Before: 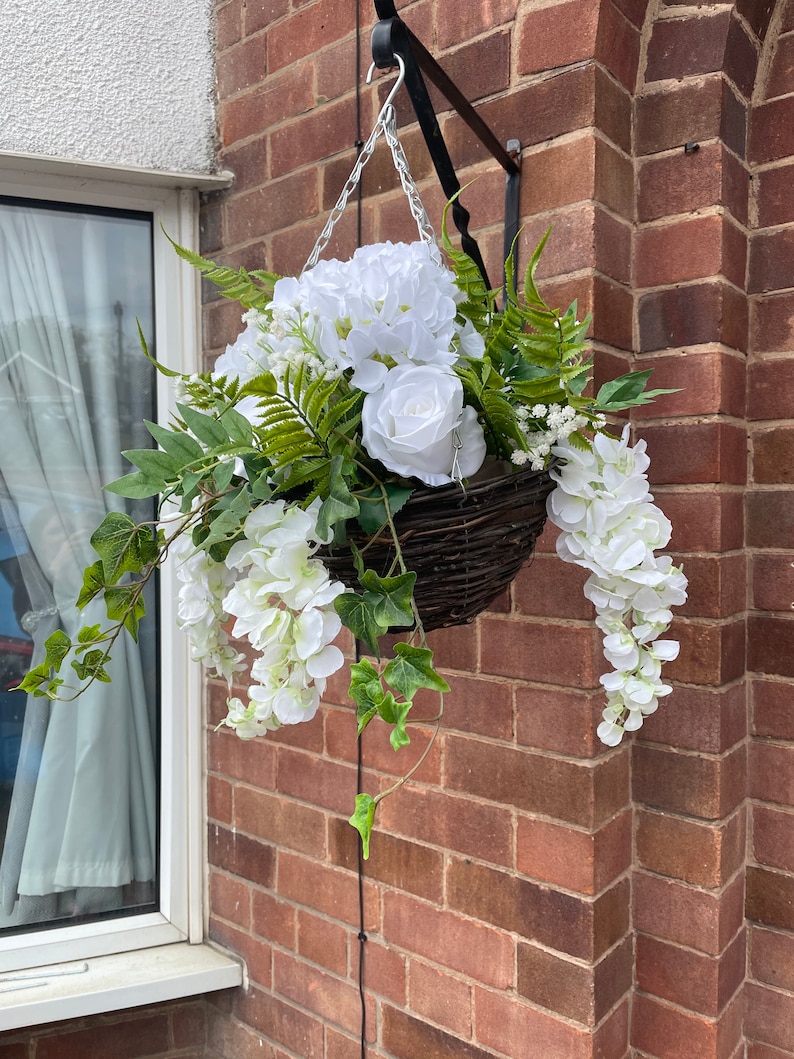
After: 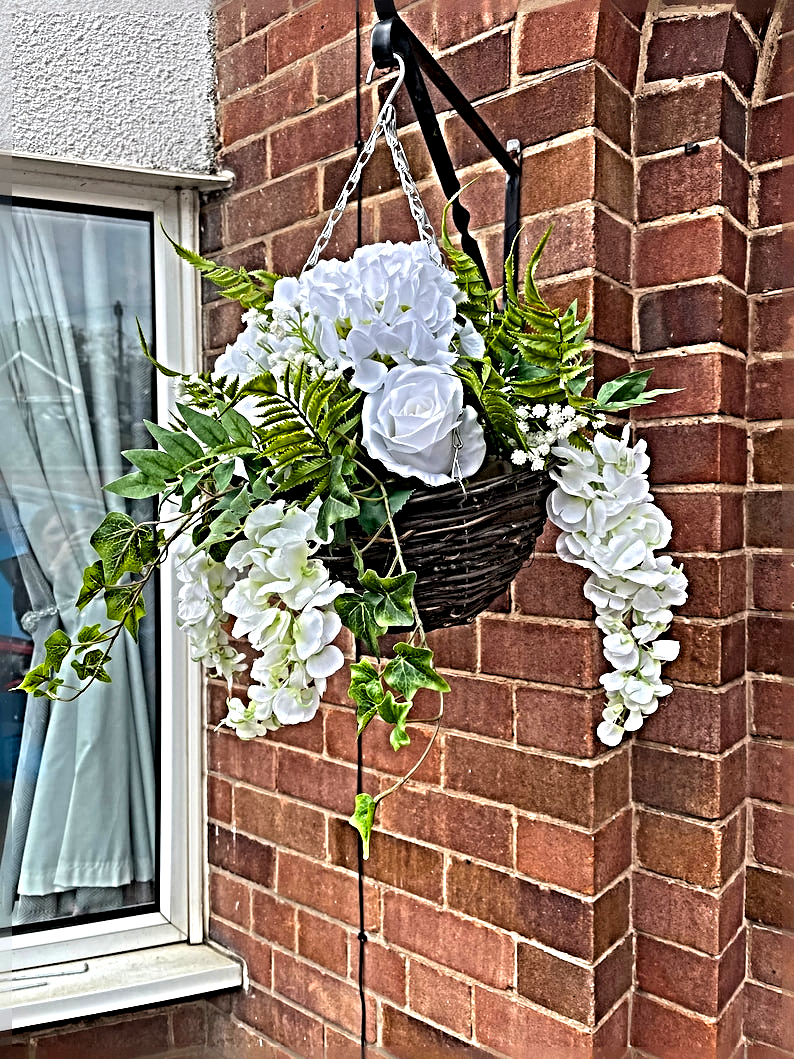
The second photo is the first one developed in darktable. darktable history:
color balance rgb: perceptual saturation grading › global saturation 20%, global vibrance 20%
sharpen: radius 6.3, amount 1.8, threshold 0
